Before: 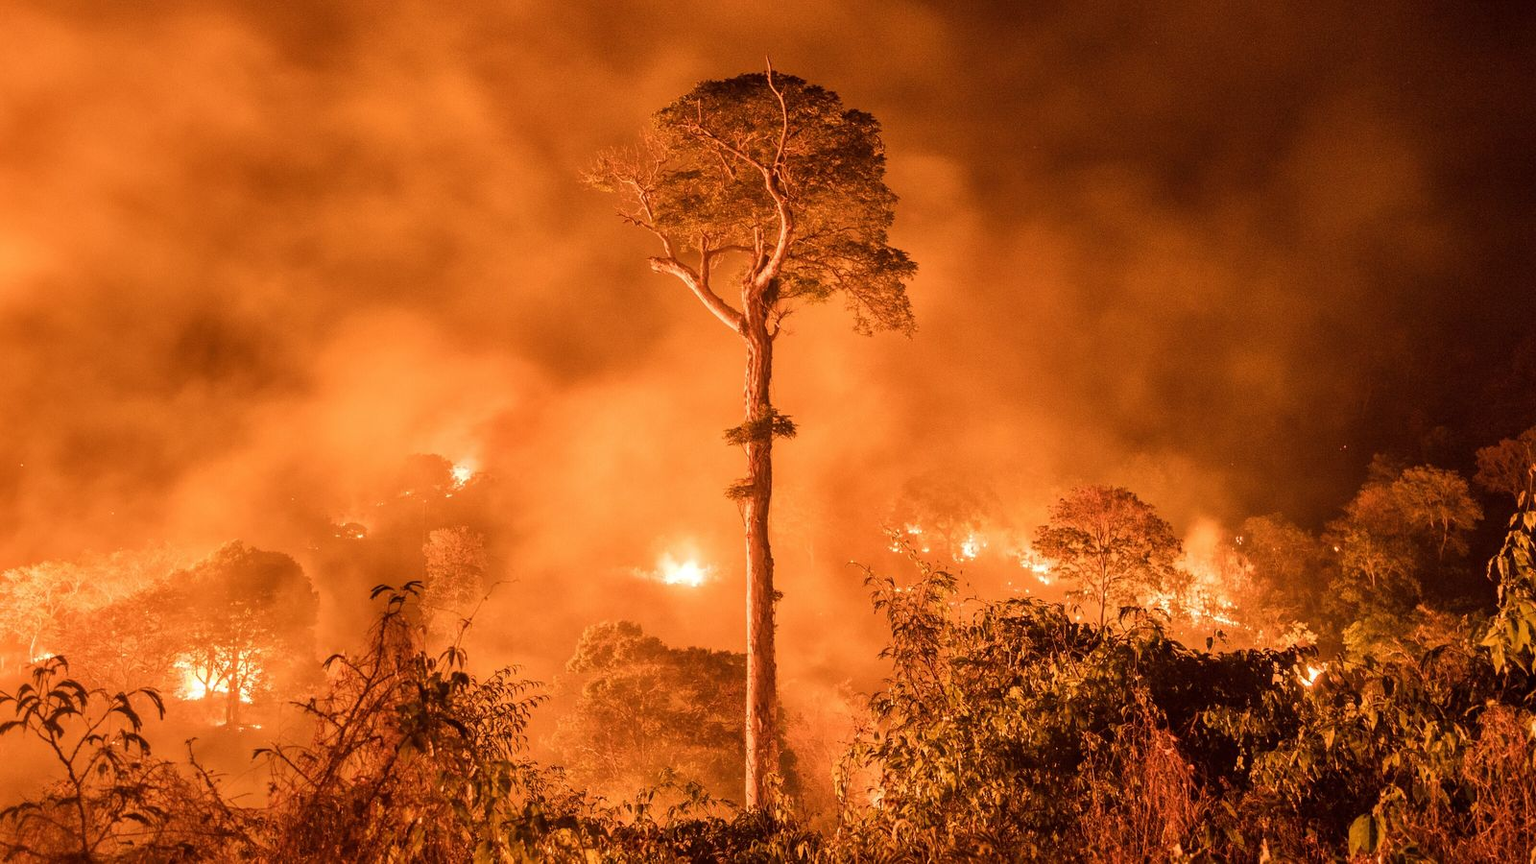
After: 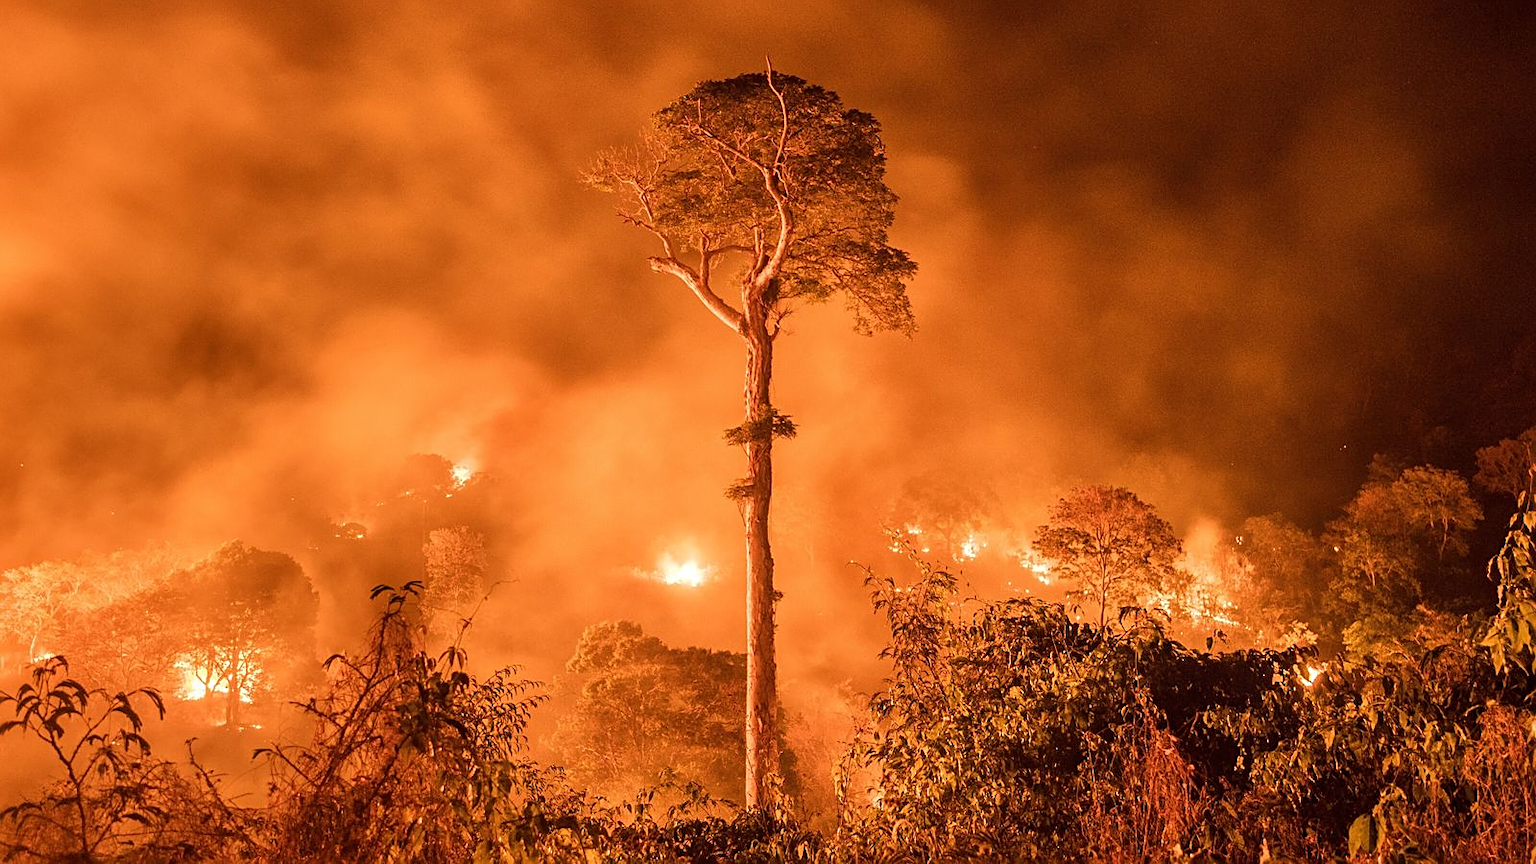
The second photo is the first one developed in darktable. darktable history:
bloom: size 13.65%, threshold 98.39%, strength 4.82%
sharpen: on, module defaults
